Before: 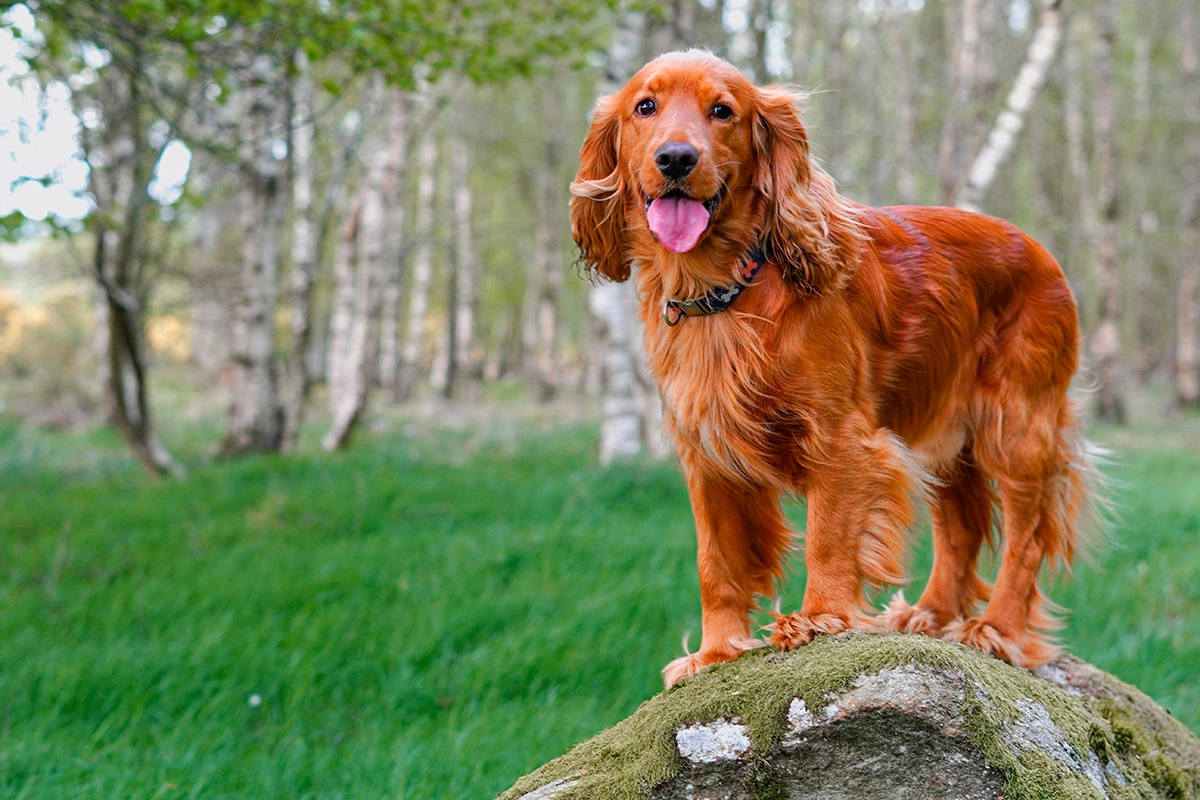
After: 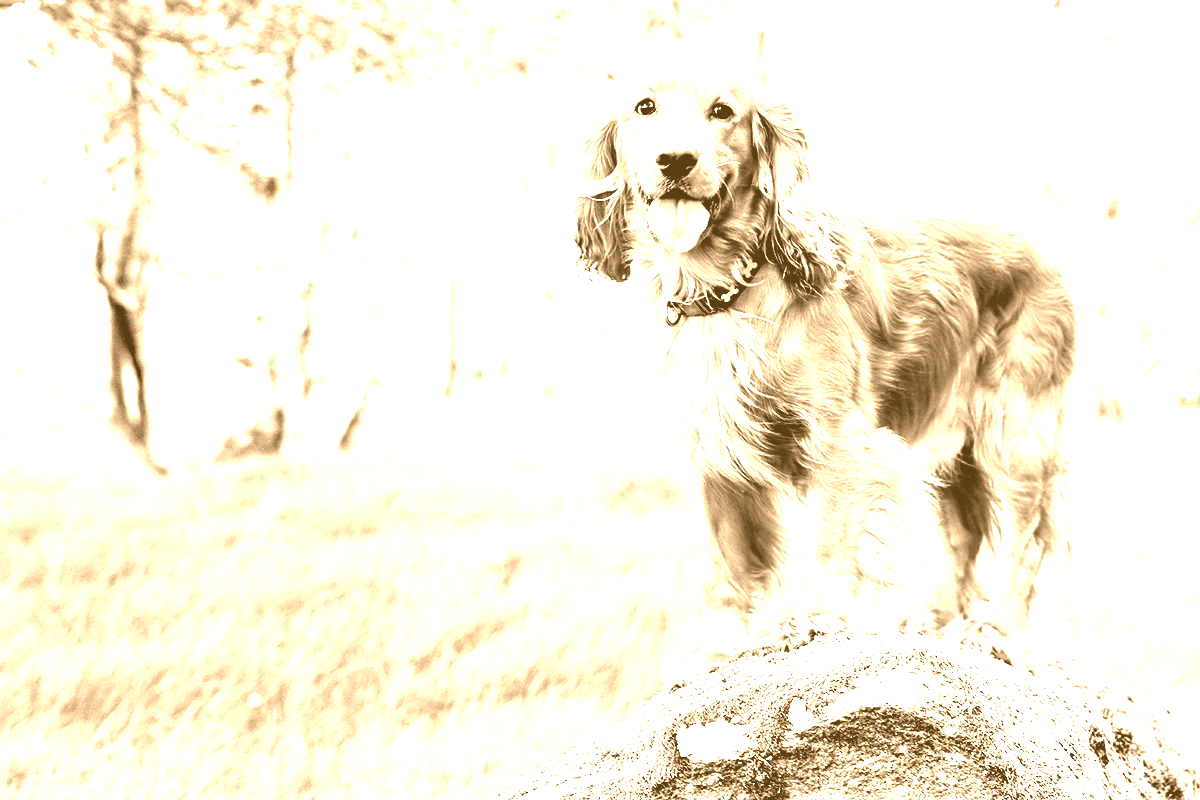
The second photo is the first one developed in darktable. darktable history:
colorize: hue 28.8°, source mix 100%
grain: coarseness 0.09 ISO, strength 10%
tone curve: curves: ch0 [(0, 0) (0.003, 0.01) (0.011, 0.011) (0.025, 0.008) (0.044, 0.007) (0.069, 0.006) (0.1, 0.005) (0.136, 0.015) (0.177, 0.094) (0.224, 0.241) (0.277, 0.369) (0.335, 0.5) (0.399, 0.648) (0.468, 0.811) (0.543, 0.975) (0.623, 0.989) (0.709, 0.989) (0.801, 0.99) (0.898, 0.99) (1, 1)], preserve colors none
